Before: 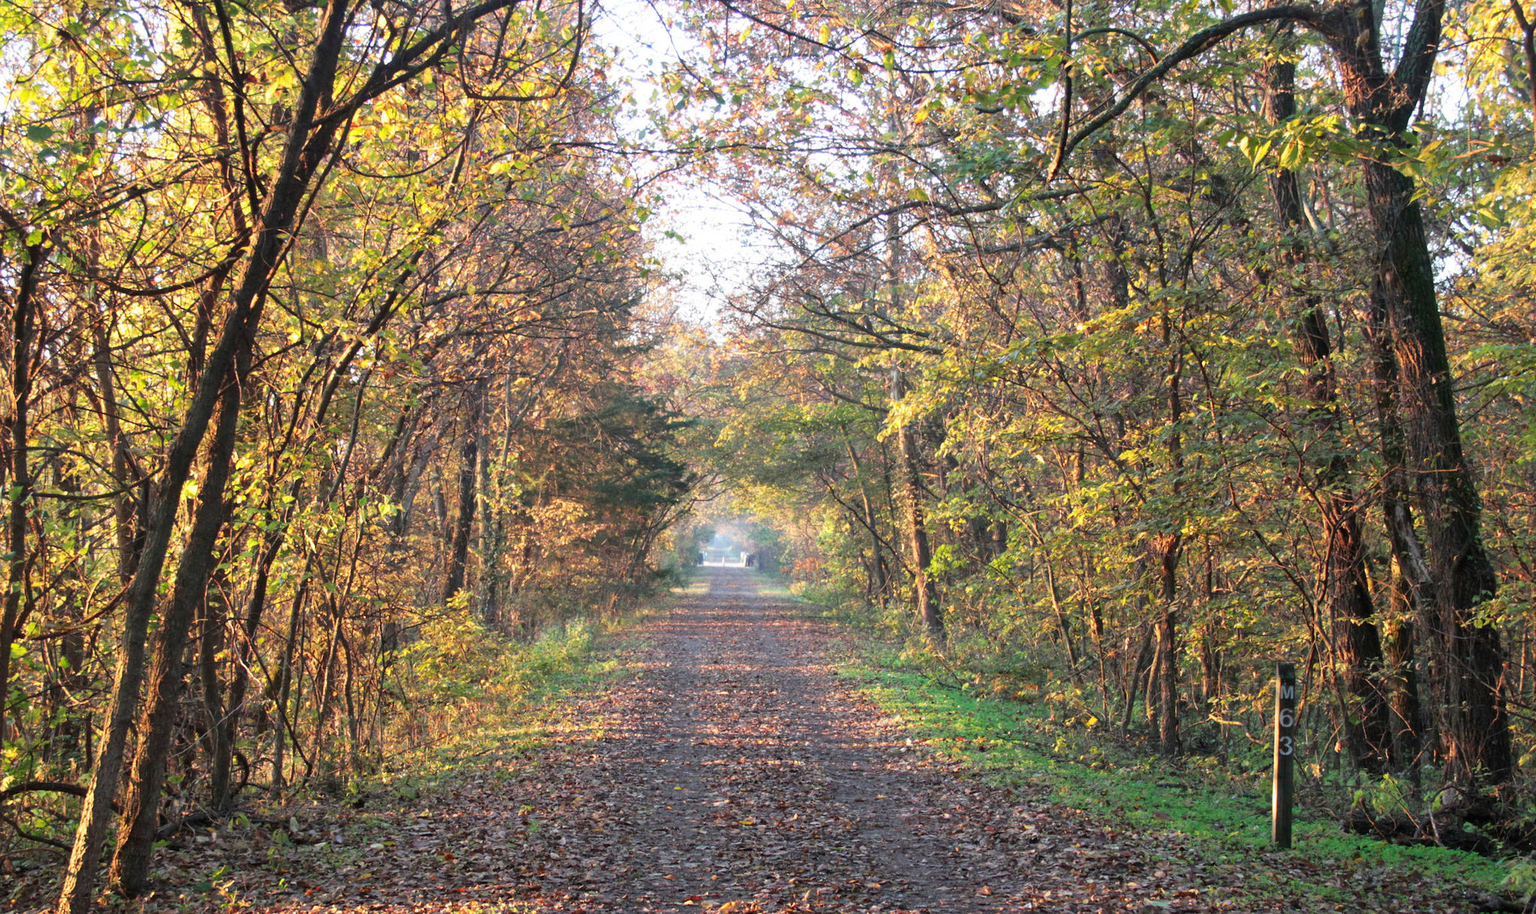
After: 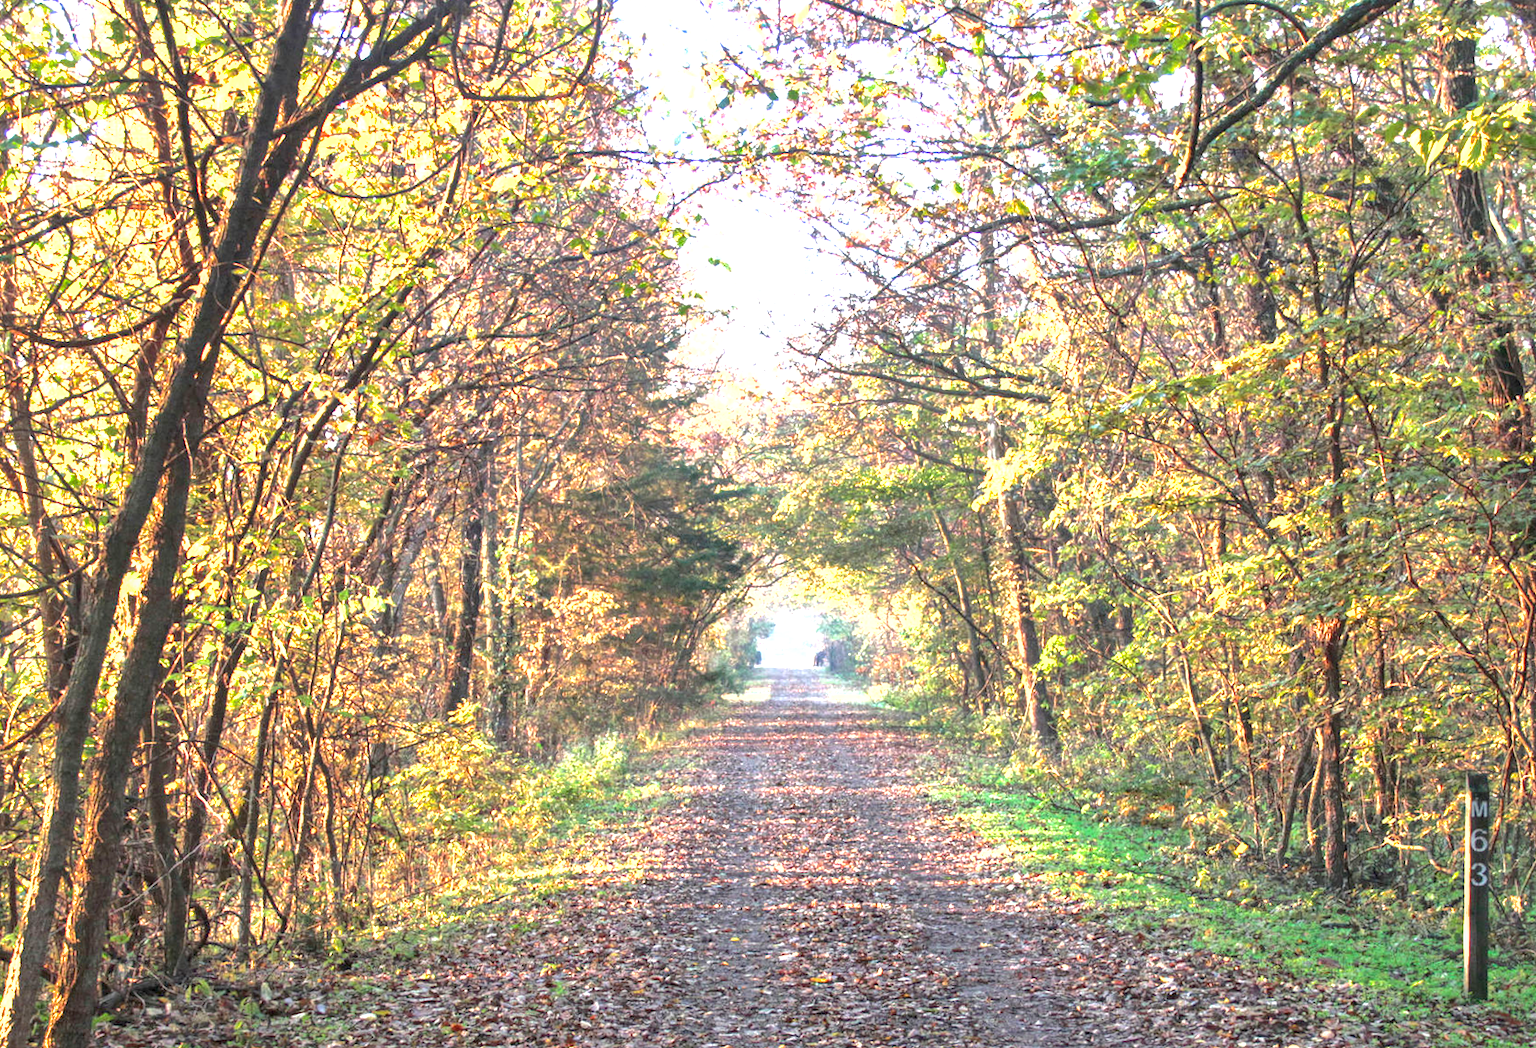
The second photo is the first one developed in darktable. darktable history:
local contrast: on, module defaults
shadows and highlights: on, module defaults
crop and rotate: angle 0.982°, left 4.191%, top 1.126%, right 11.778%, bottom 2.498%
exposure: black level correction 0, exposure 1.2 EV, compensate highlight preservation false
